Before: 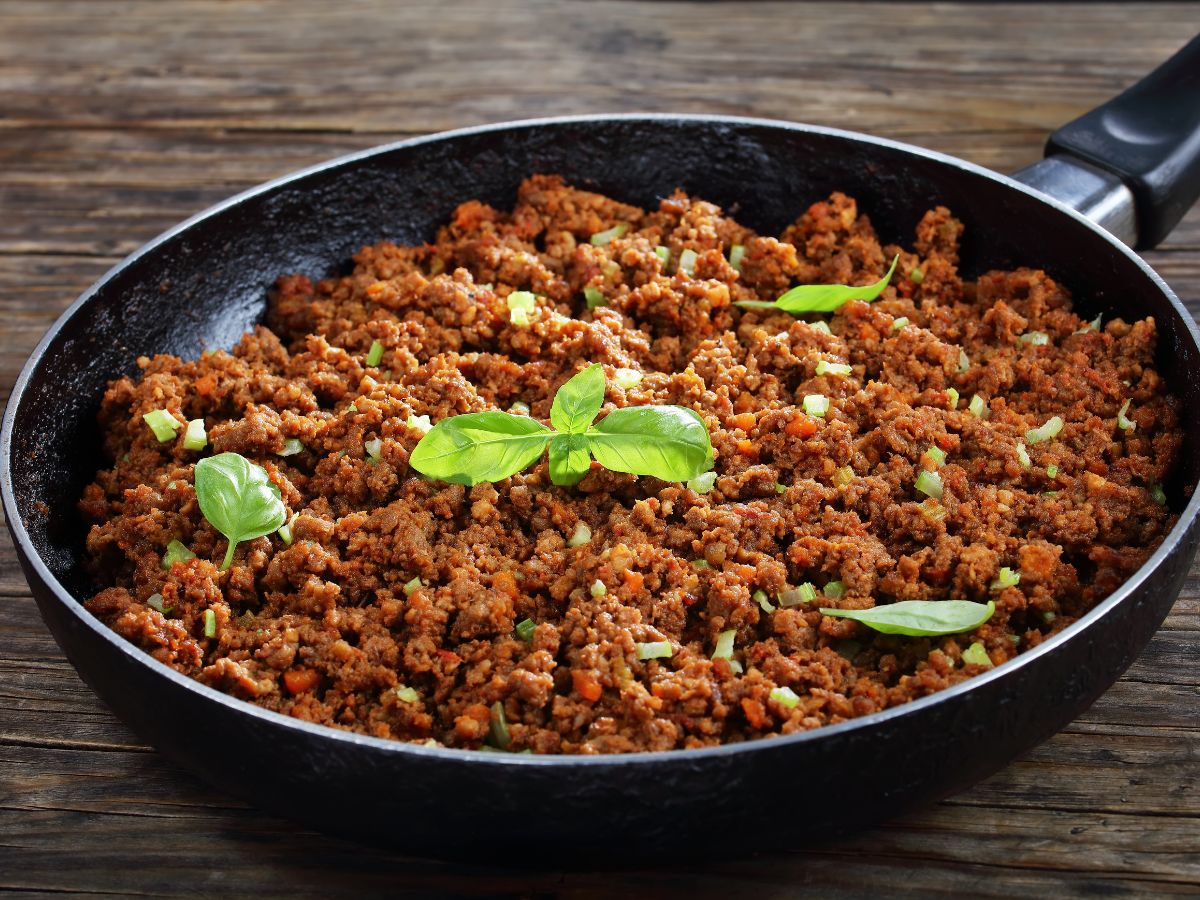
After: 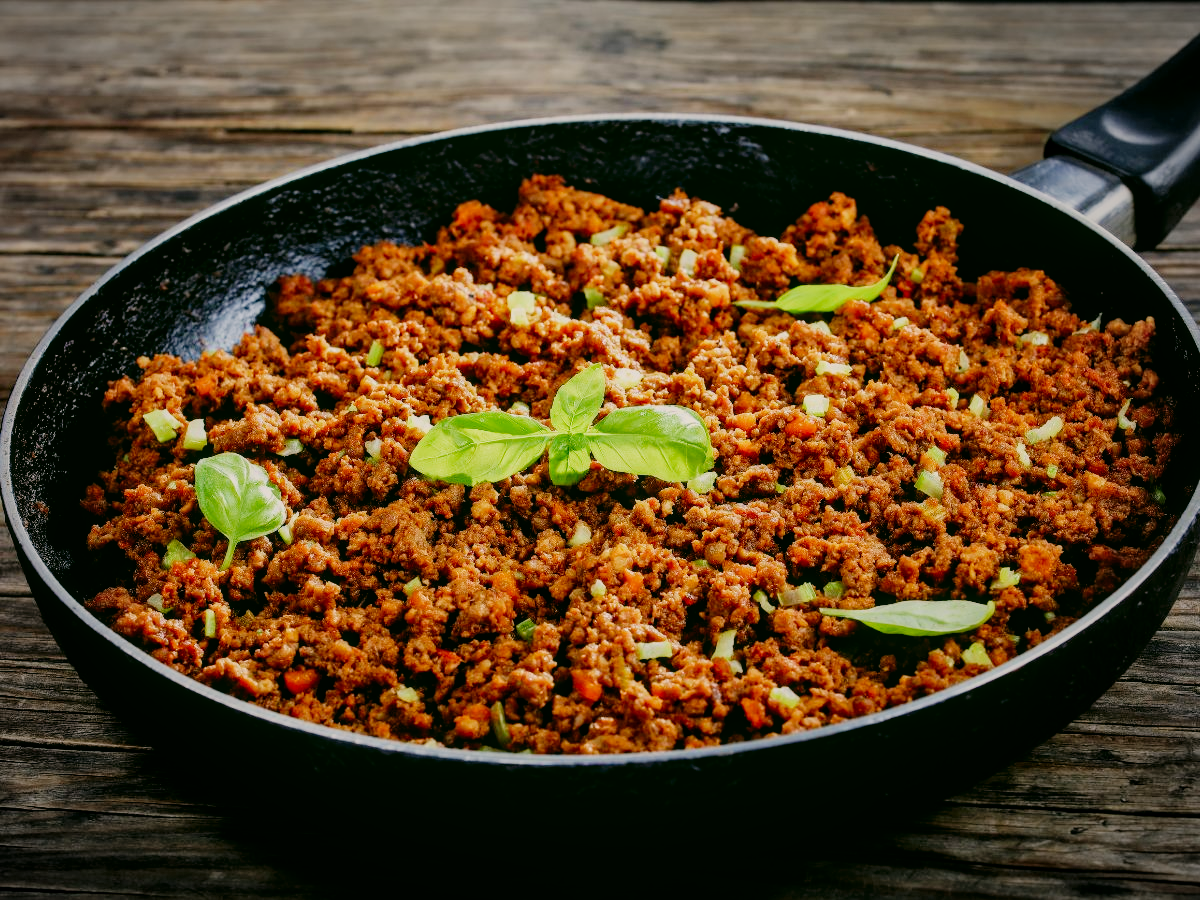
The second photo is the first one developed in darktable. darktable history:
local contrast: detail 115%
filmic rgb: black relative exposure -13 EV, threshold 3 EV, target white luminance 85%, hardness 6.3, latitude 42.11%, contrast 0.858, shadows ↔ highlights balance 8.63%, color science v4 (2020), enable highlight reconstruction true
vignetting: fall-off radius 60%, automatic ratio true
contrast brightness saturation: saturation -0.05
tone curve: curves: ch0 [(0, 0) (0.003, 0) (0.011, 0.001) (0.025, 0.003) (0.044, 0.005) (0.069, 0.012) (0.1, 0.023) (0.136, 0.039) (0.177, 0.088) (0.224, 0.15) (0.277, 0.239) (0.335, 0.334) (0.399, 0.43) (0.468, 0.526) (0.543, 0.621) (0.623, 0.711) (0.709, 0.791) (0.801, 0.87) (0.898, 0.949) (1, 1)], preserve colors none
color correction: highlights a* 4.02, highlights b* 4.98, shadows a* -7.55, shadows b* 4.98
